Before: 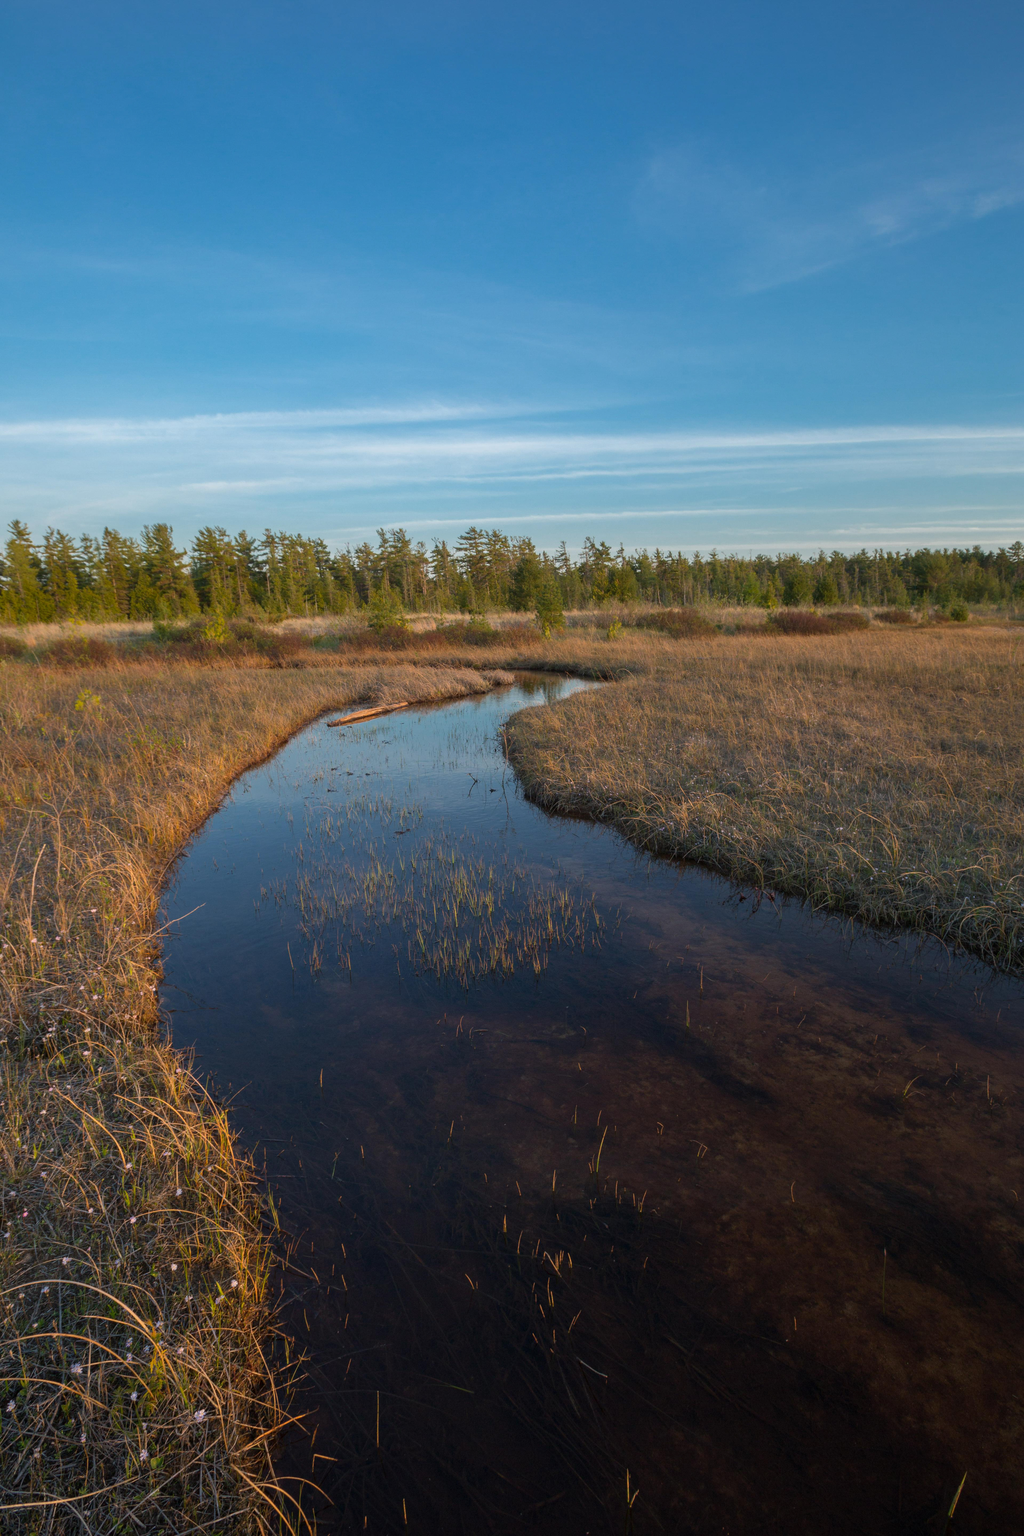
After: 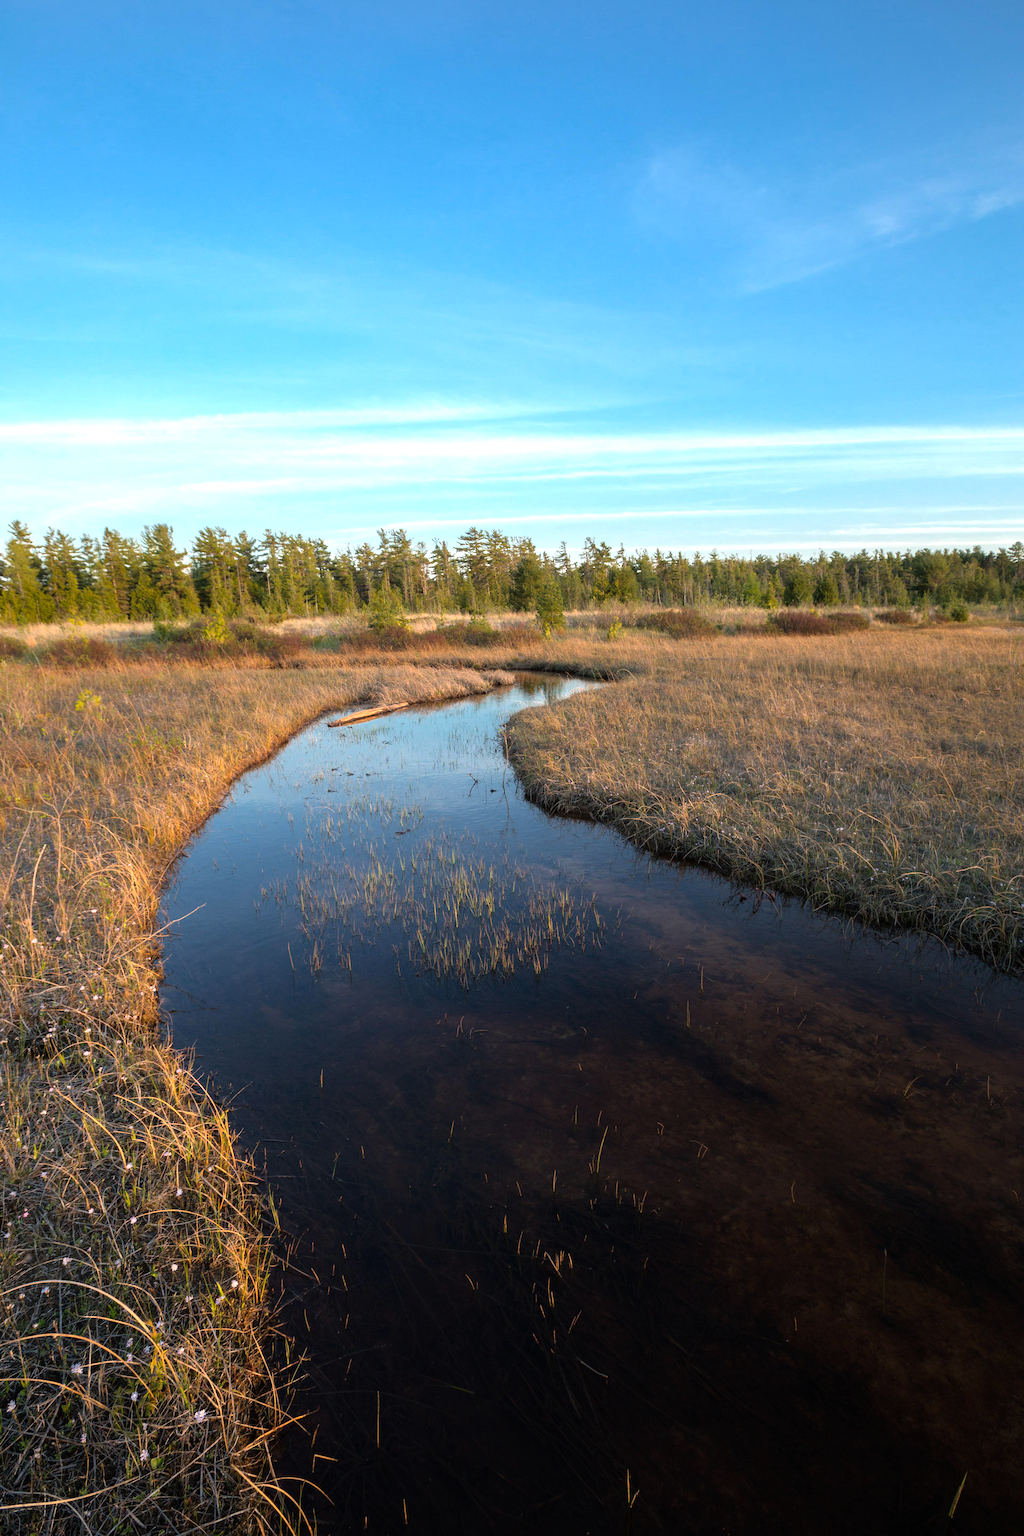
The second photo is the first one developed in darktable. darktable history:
tone equalizer: -8 EV -1.1 EV, -7 EV -1.01 EV, -6 EV -0.856 EV, -5 EV -0.577 EV, -3 EV 0.553 EV, -2 EV 0.84 EV, -1 EV 0.994 EV, +0 EV 1.08 EV
